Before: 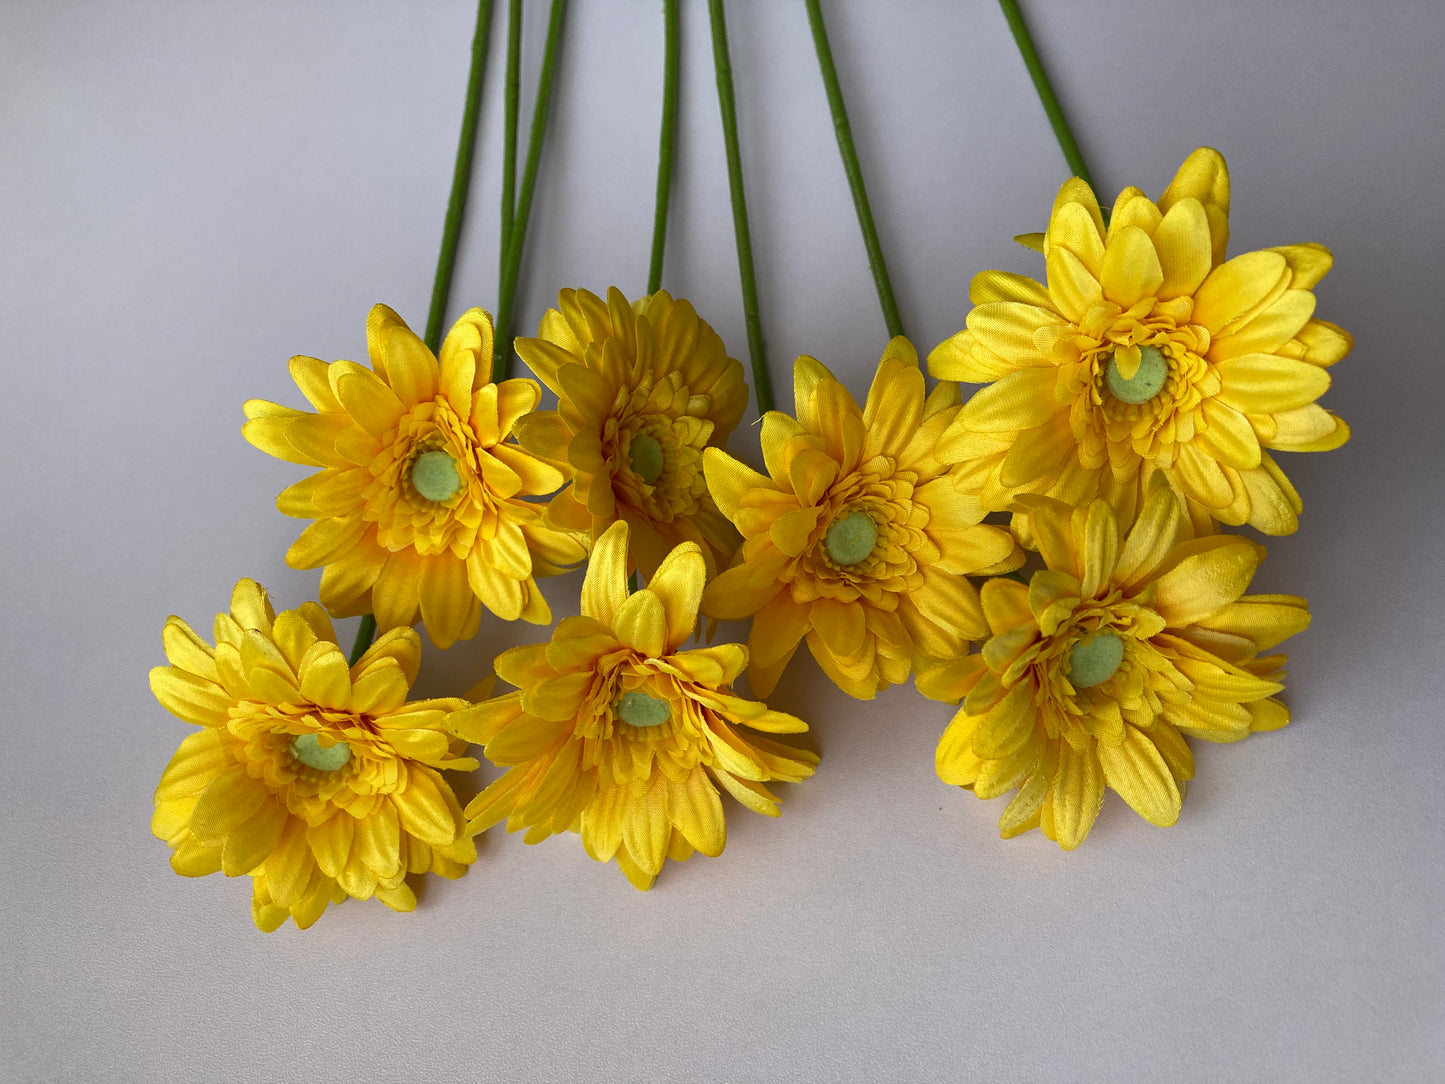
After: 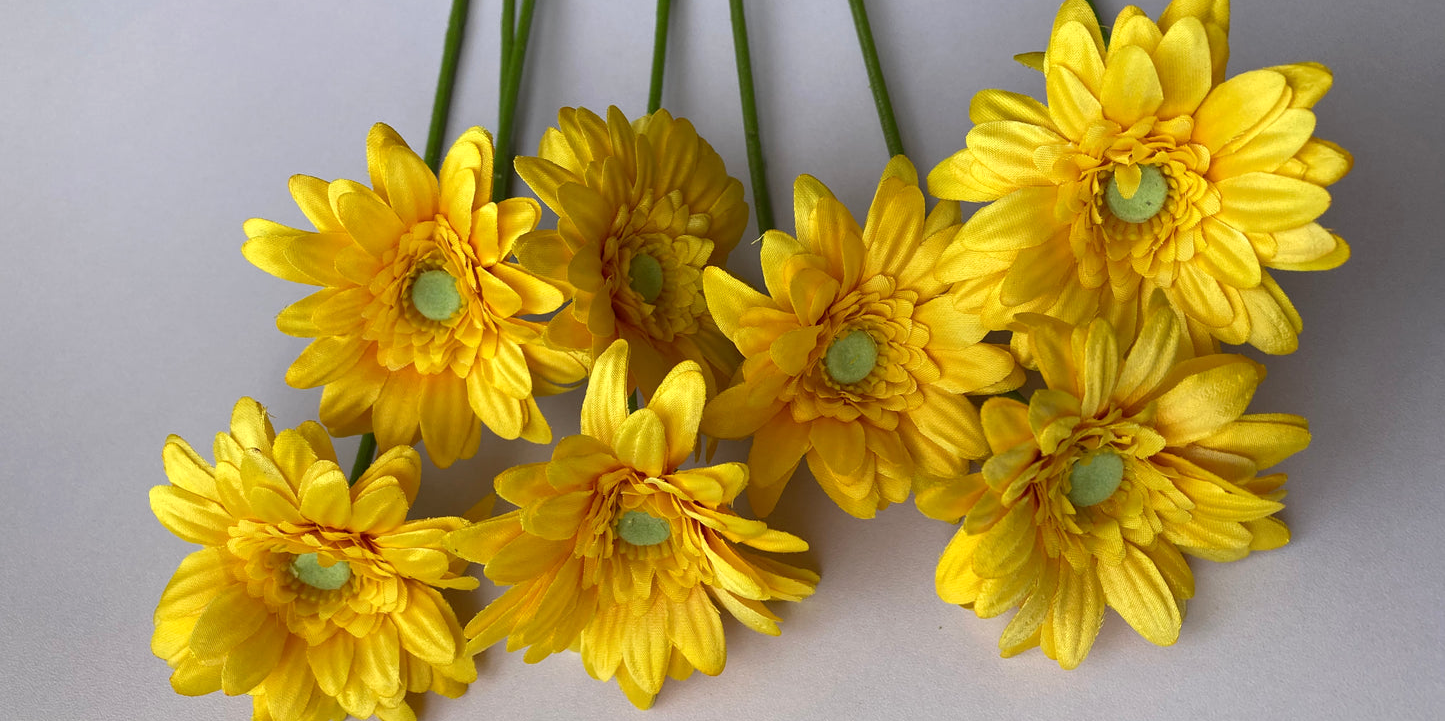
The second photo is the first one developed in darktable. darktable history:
exposure: exposure 0.127 EV, compensate highlight preservation false
crop: top 16.727%, bottom 16.727%
